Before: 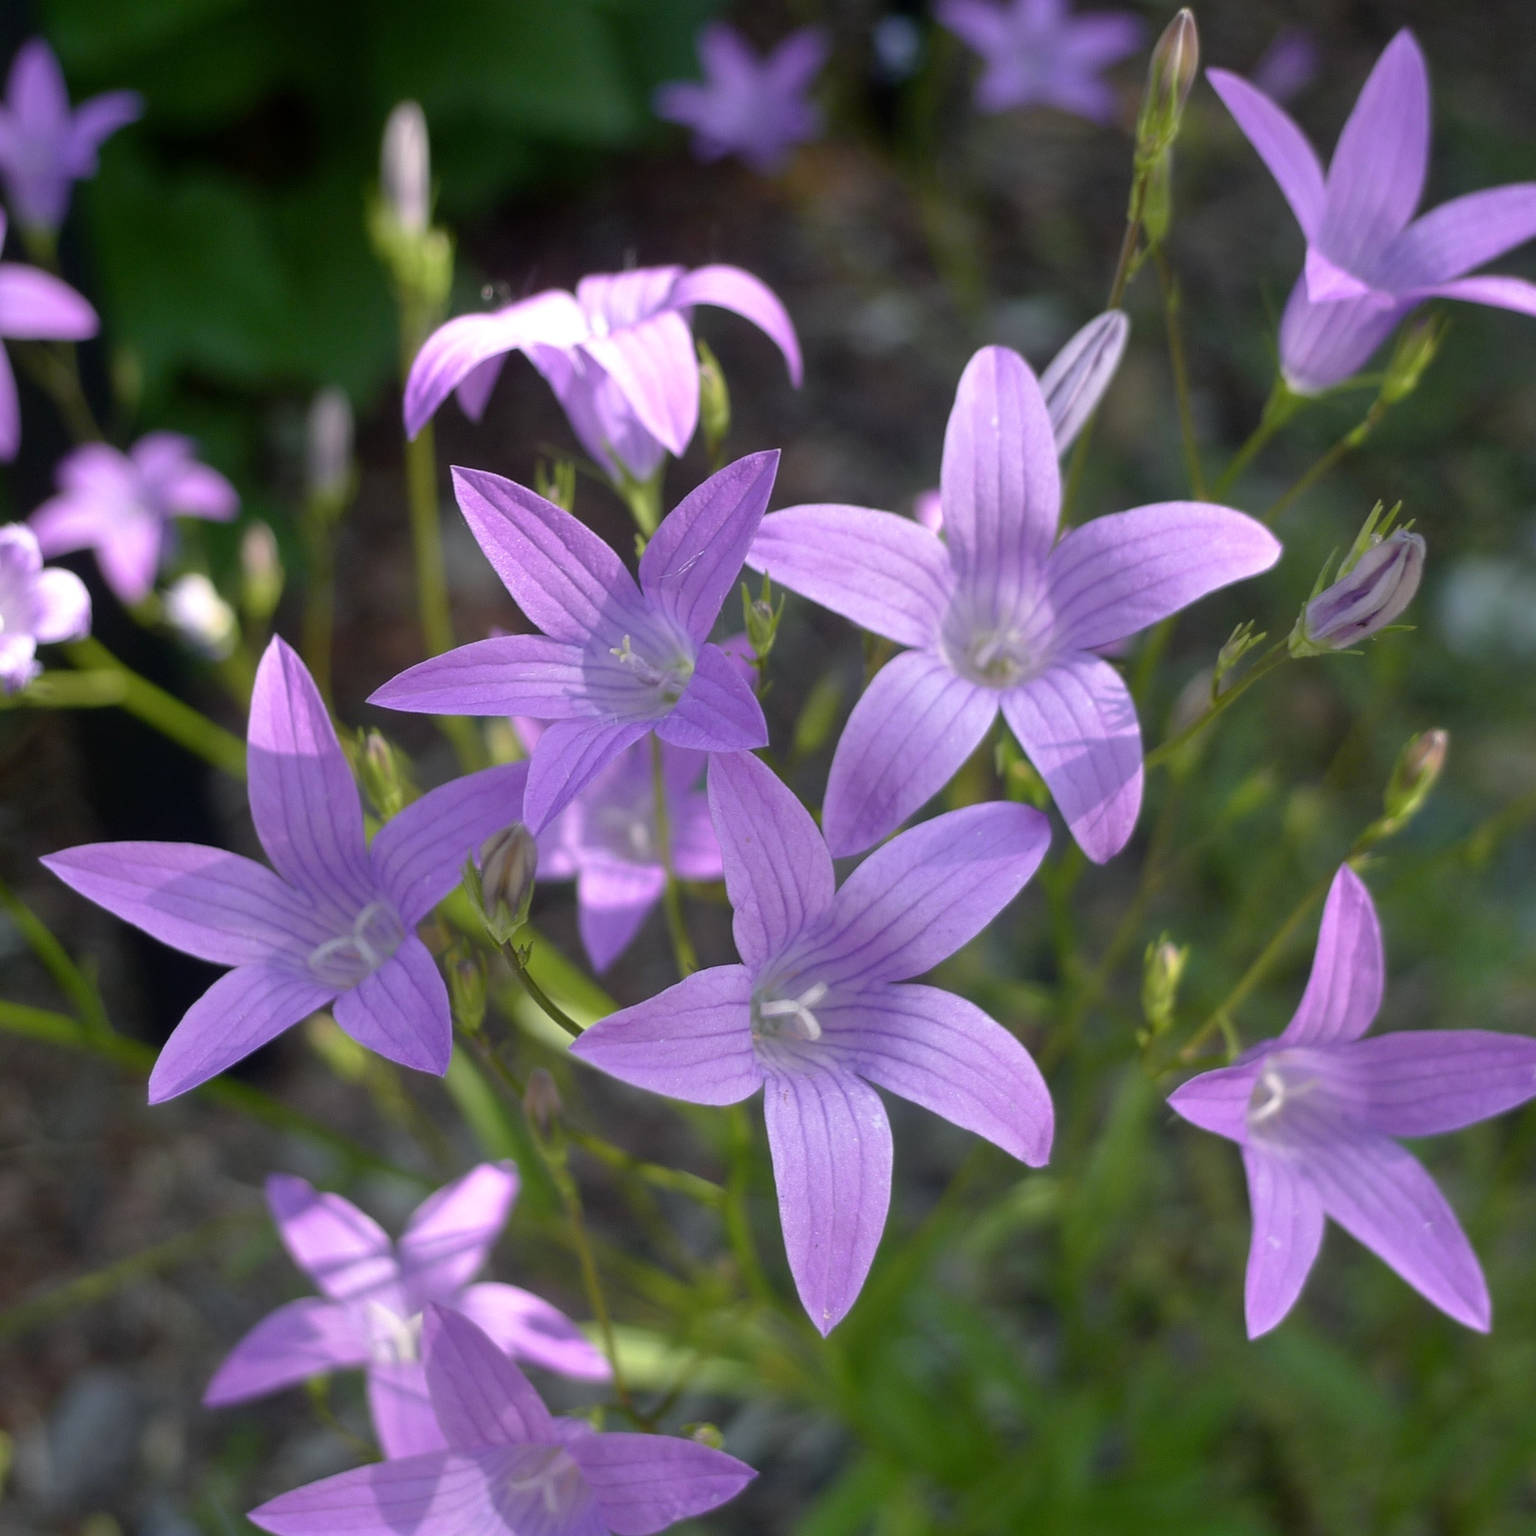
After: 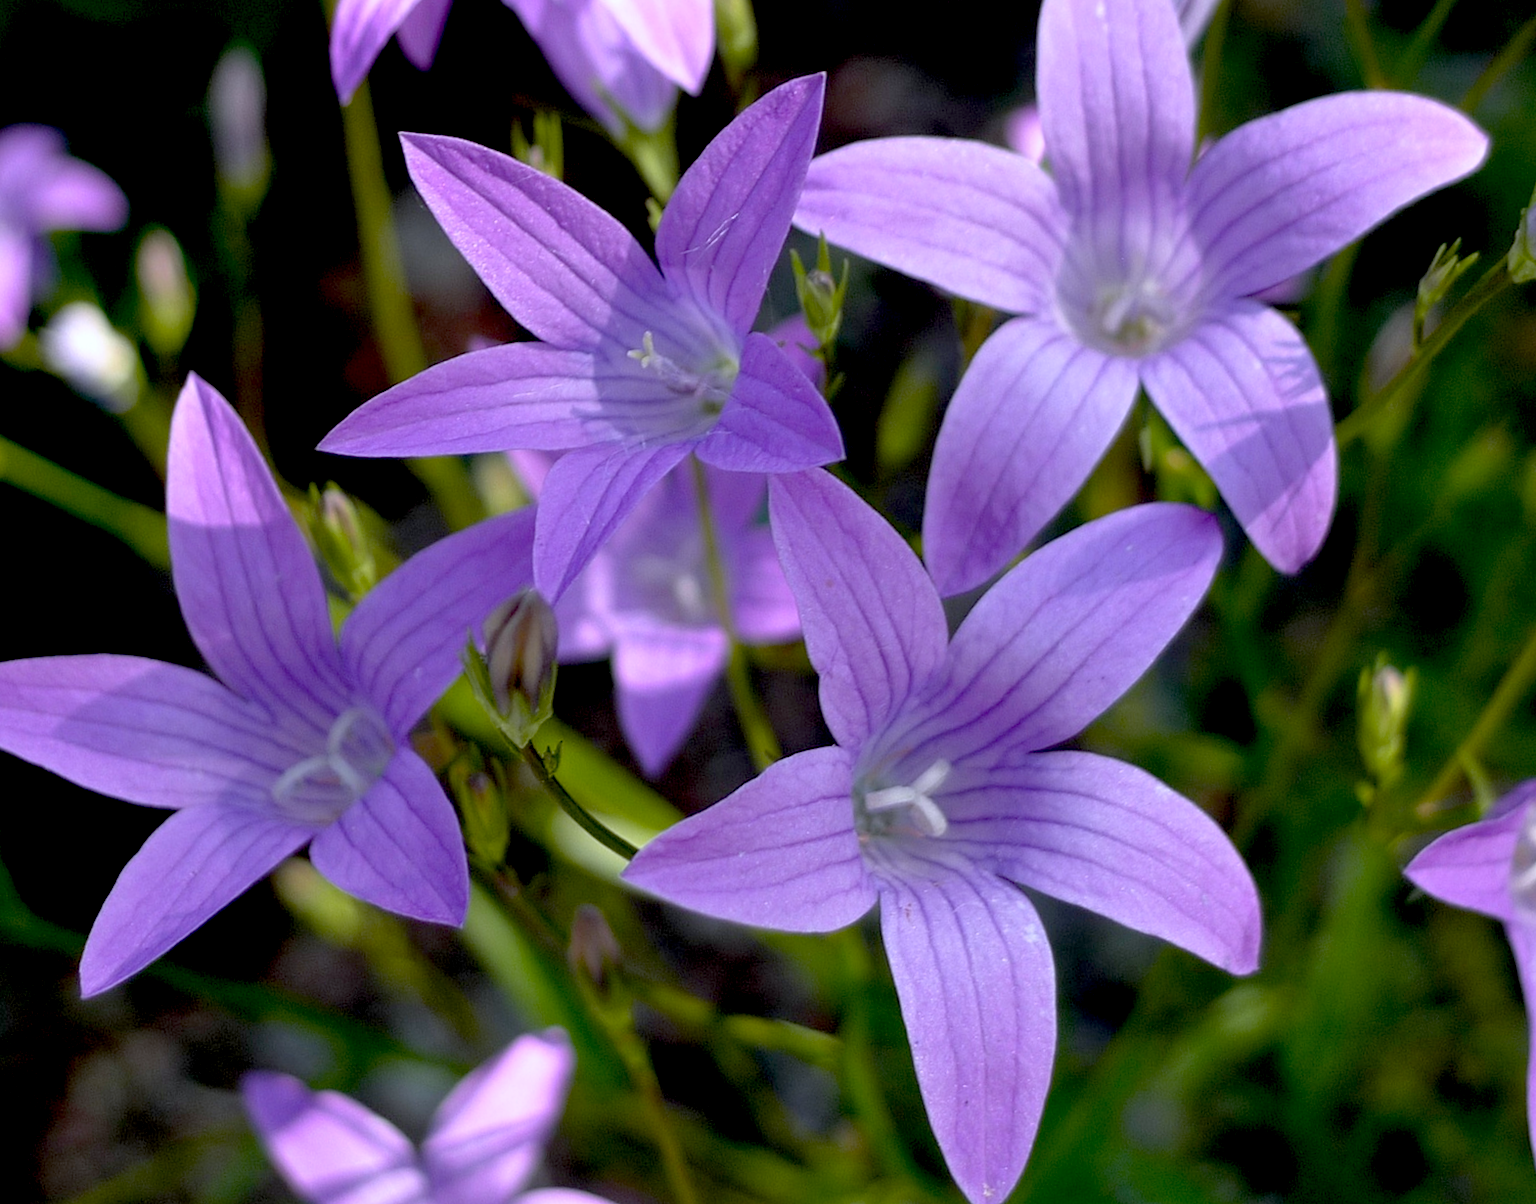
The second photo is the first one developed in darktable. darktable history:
crop: left 11.123%, top 27.61%, right 18.3%, bottom 17.034%
color correction: highlights a* -0.772, highlights b* -8.92
rotate and perspective: rotation -5.2°, automatic cropping off
exposure: black level correction 0.047, exposure 0.013 EV, compensate highlight preservation false
